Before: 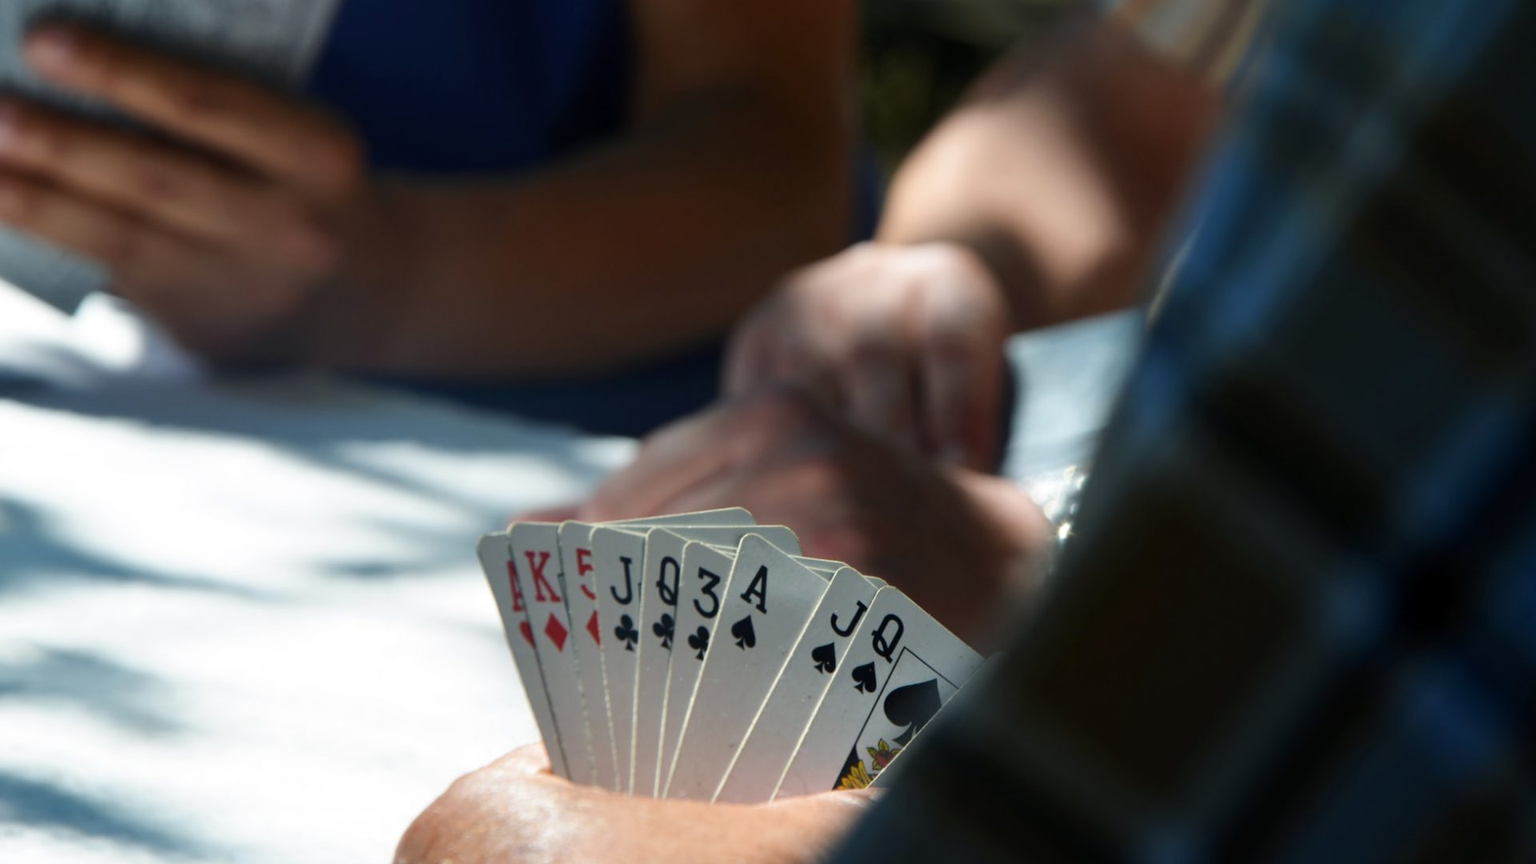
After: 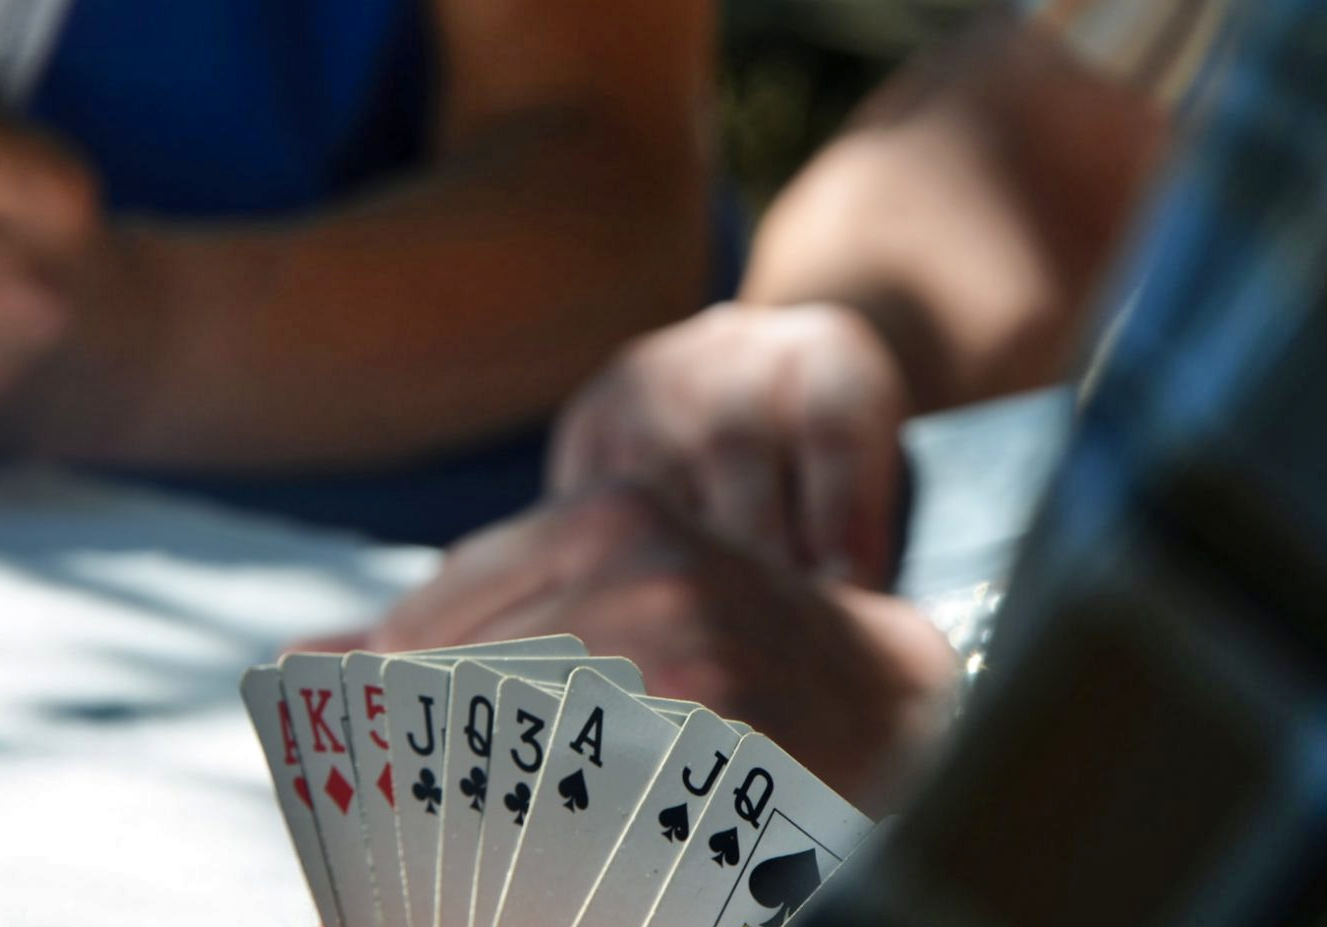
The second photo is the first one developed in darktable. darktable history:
local contrast: mode bilateral grid, contrast 9, coarseness 26, detail 112%, midtone range 0.2
shadows and highlights: low approximation 0.01, soften with gaussian
crop: left 18.573%, right 12.273%, bottom 14.121%
